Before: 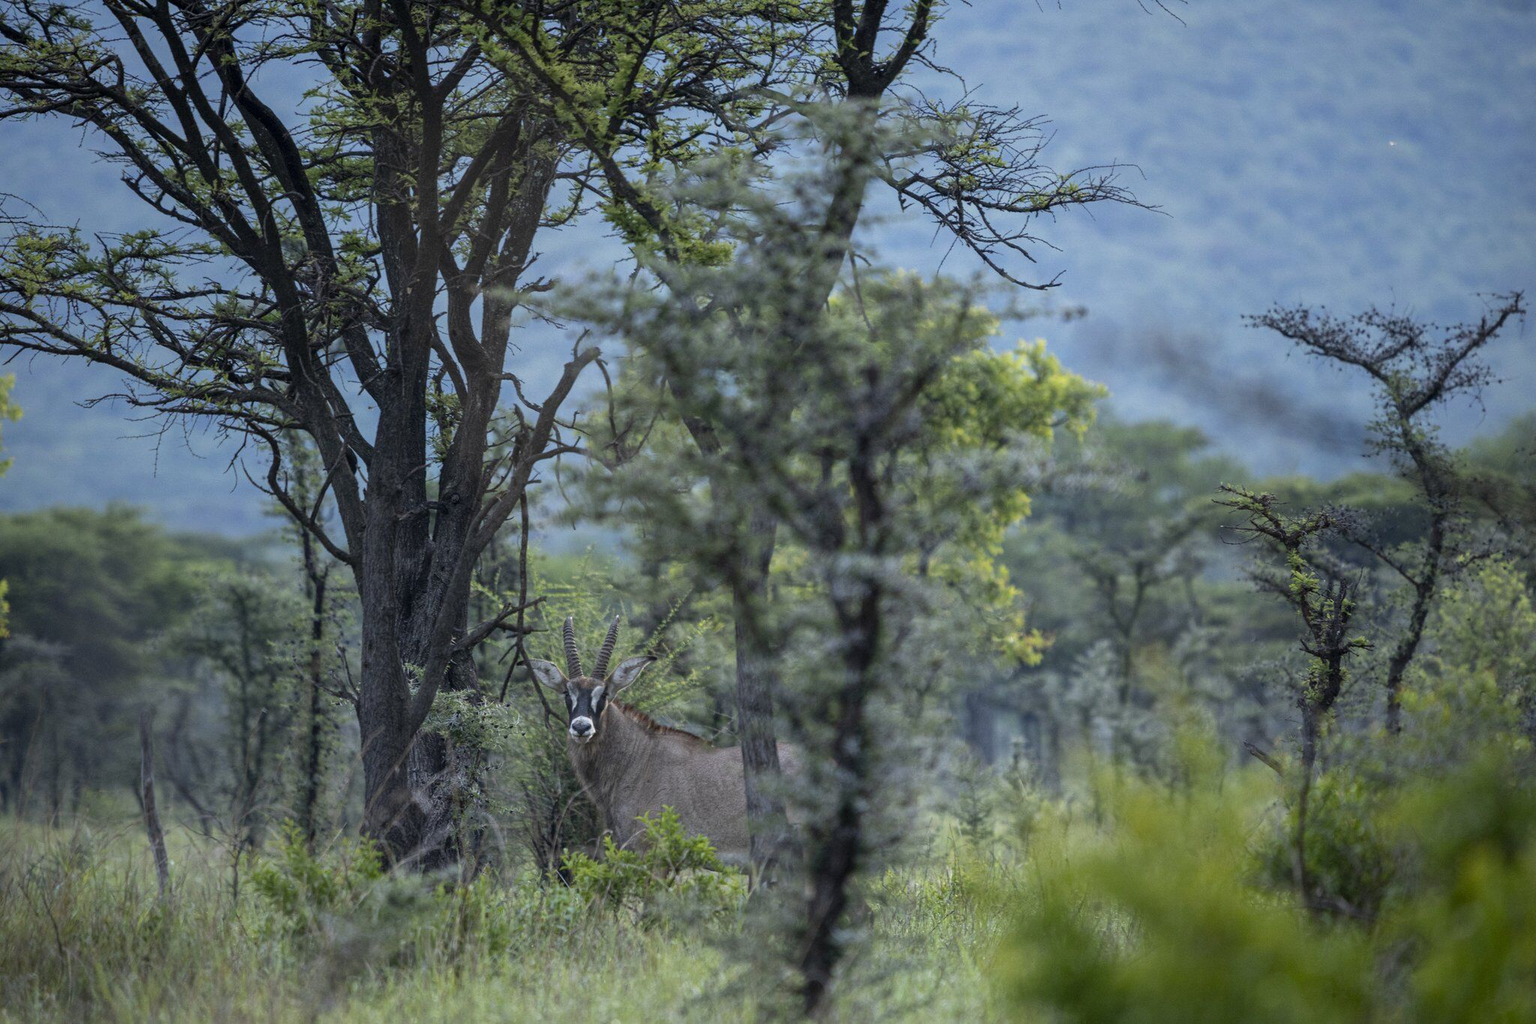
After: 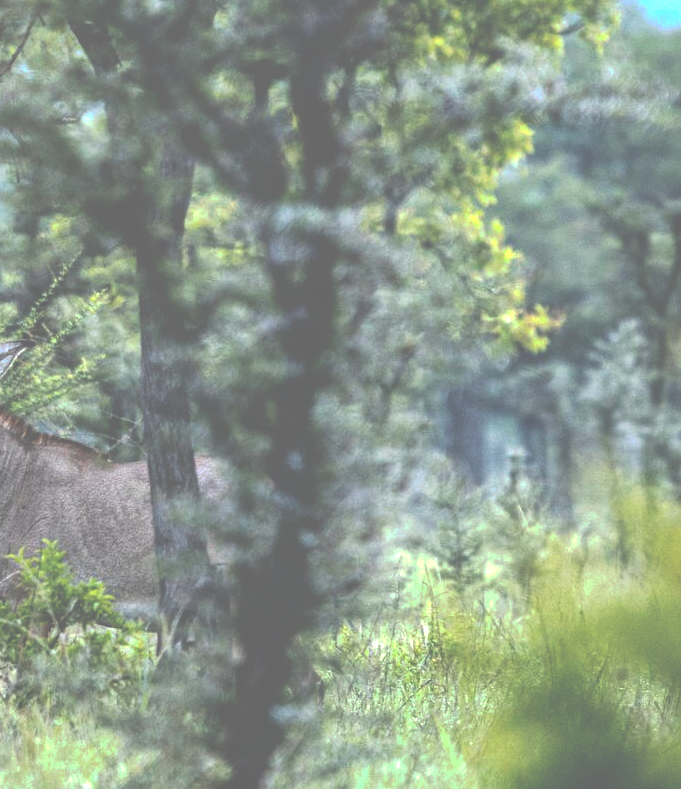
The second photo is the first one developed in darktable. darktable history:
exposure: black level correction 0, exposure 1.199 EV, compensate exposure bias true, compensate highlight preservation false
base curve: curves: ch0 [(0, 0.02) (0.083, 0.036) (1, 1)]
tone curve: curves: ch0 [(0, 0) (0.003, 0.464) (0.011, 0.464) (0.025, 0.464) (0.044, 0.464) (0.069, 0.464) (0.1, 0.463) (0.136, 0.463) (0.177, 0.464) (0.224, 0.469) (0.277, 0.482) (0.335, 0.501) (0.399, 0.53) (0.468, 0.567) (0.543, 0.61) (0.623, 0.663) (0.709, 0.718) (0.801, 0.779) (0.898, 0.842) (1, 1)], preserve colors none
color balance rgb: highlights gain › chroma 0.12%, highlights gain › hue 329.7°, linear chroma grading › global chroma 8.705%, perceptual saturation grading › global saturation 30.412%
local contrast: detail 130%
crop: left 41.112%, top 39.173%, right 25.629%, bottom 2.953%
contrast brightness saturation: saturation -0.07
